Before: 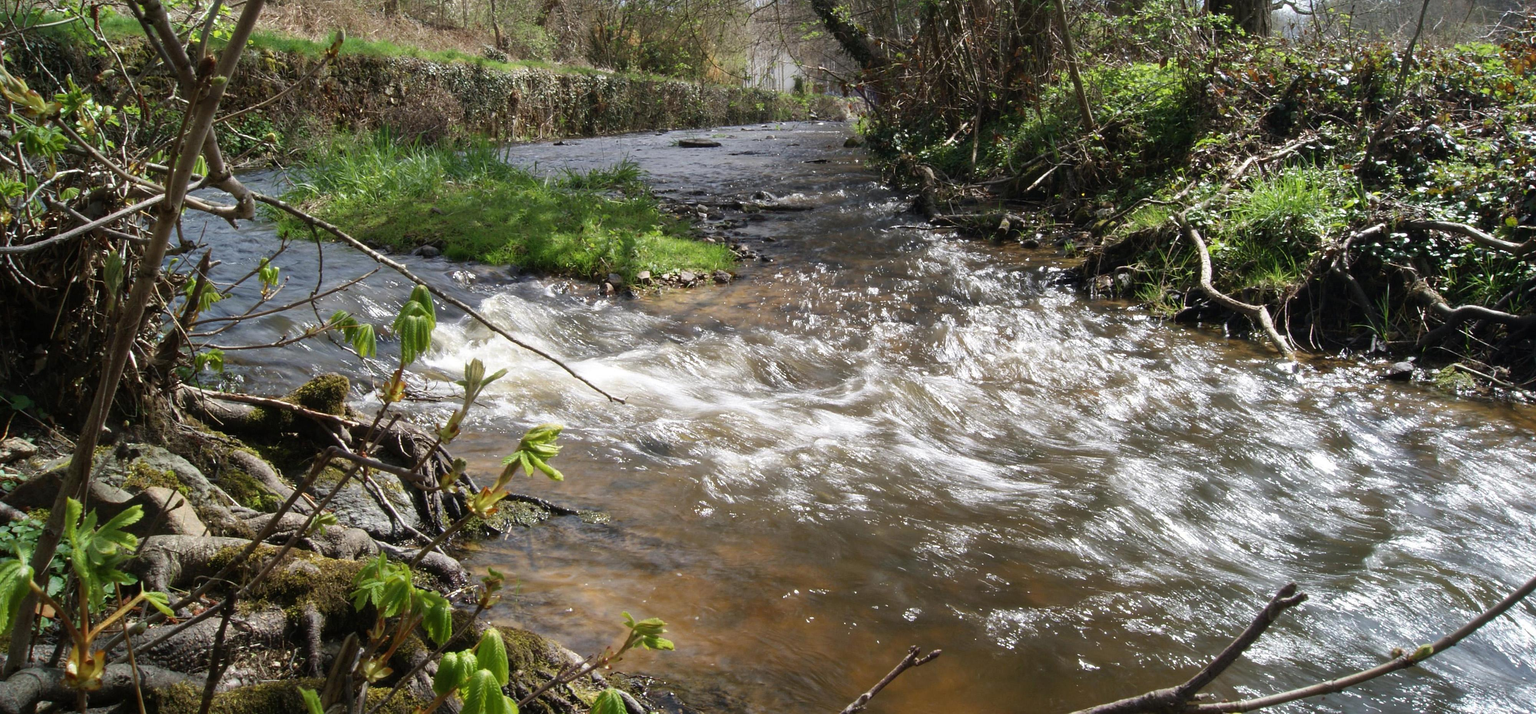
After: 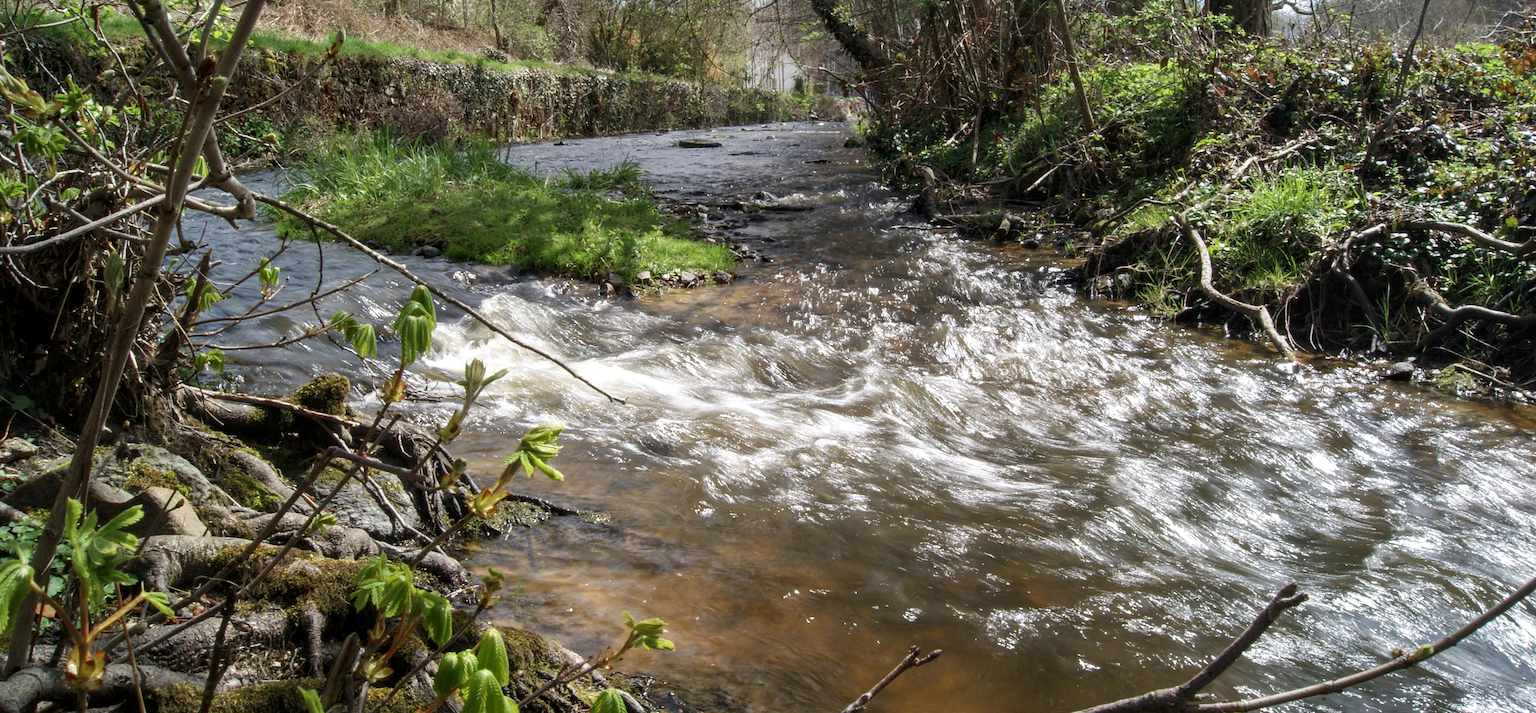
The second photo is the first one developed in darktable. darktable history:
local contrast: on, module defaults
tone equalizer: -7 EV 0.096 EV, edges refinement/feathering 500, mask exposure compensation -1.57 EV, preserve details no
